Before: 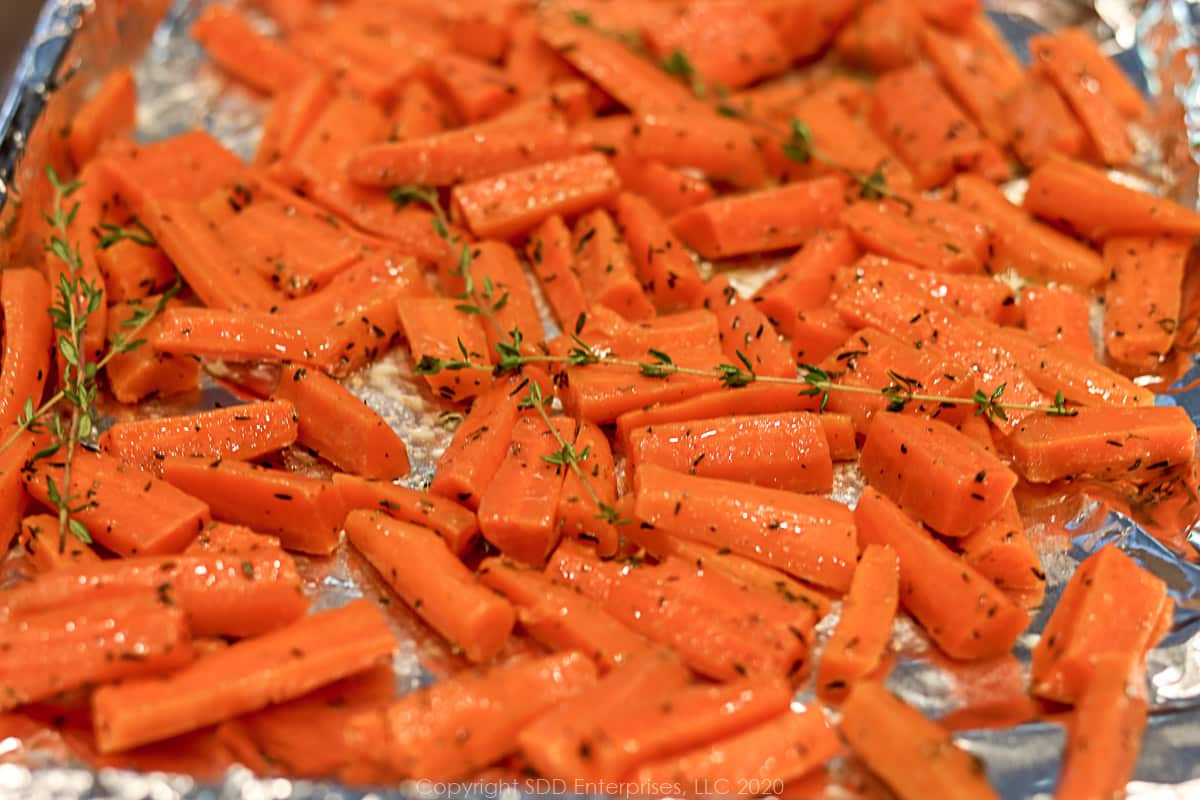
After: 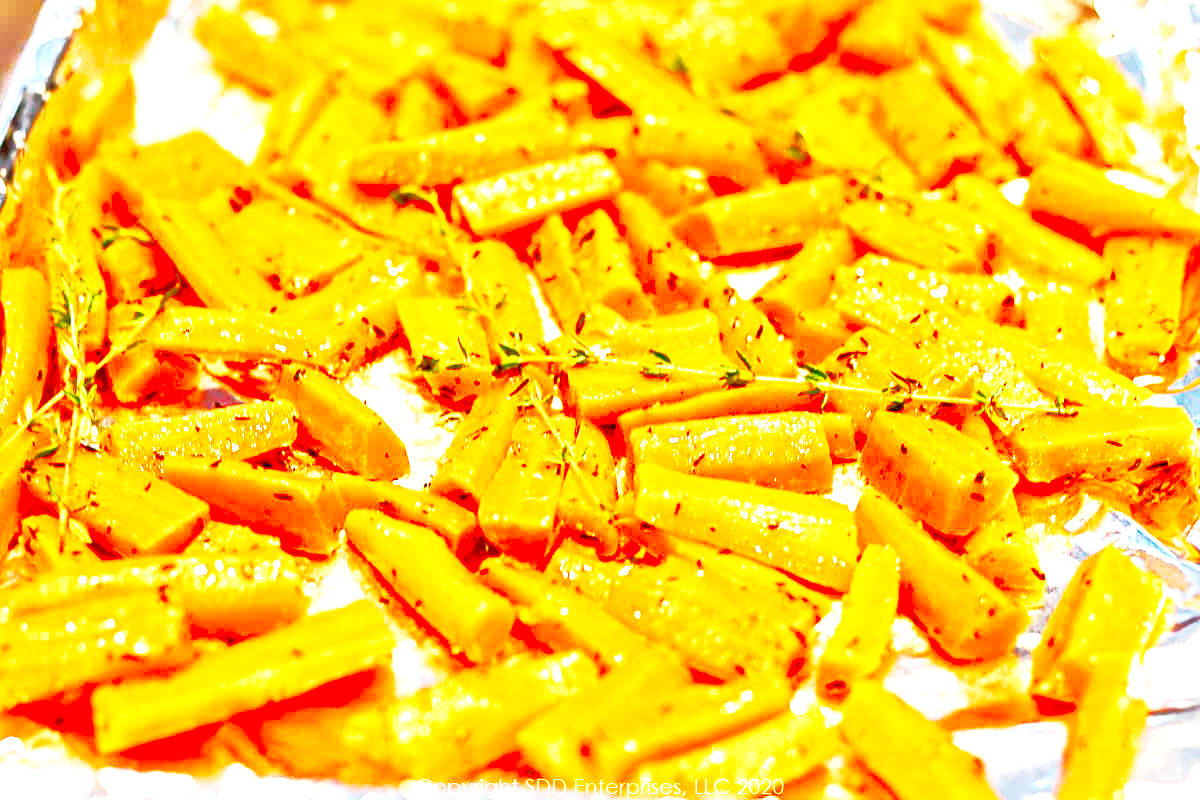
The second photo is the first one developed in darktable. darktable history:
shadows and highlights: highlights color adjustment 89.11%
base curve: curves: ch0 [(0, 0) (0.012, 0.01) (0.073, 0.168) (0.31, 0.711) (0.645, 0.957) (1, 1)], preserve colors none
exposure: black level correction 0, exposure 1.368 EV, compensate exposure bias true, compensate highlight preservation false
local contrast: mode bilateral grid, contrast 19, coarseness 49, detail 144%, midtone range 0.2
tone equalizer: -8 EV 0.015 EV, -7 EV -0.034 EV, -6 EV 0.02 EV, -5 EV 0.03 EV, -4 EV 0.253 EV, -3 EV 0.665 EV, -2 EV 0.578 EV, -1 EV 0.206 EV, +0 EV 0.033 EV, edges refinement/feathering 500, mask exposure compensation -1.57 EV, preserve details no
